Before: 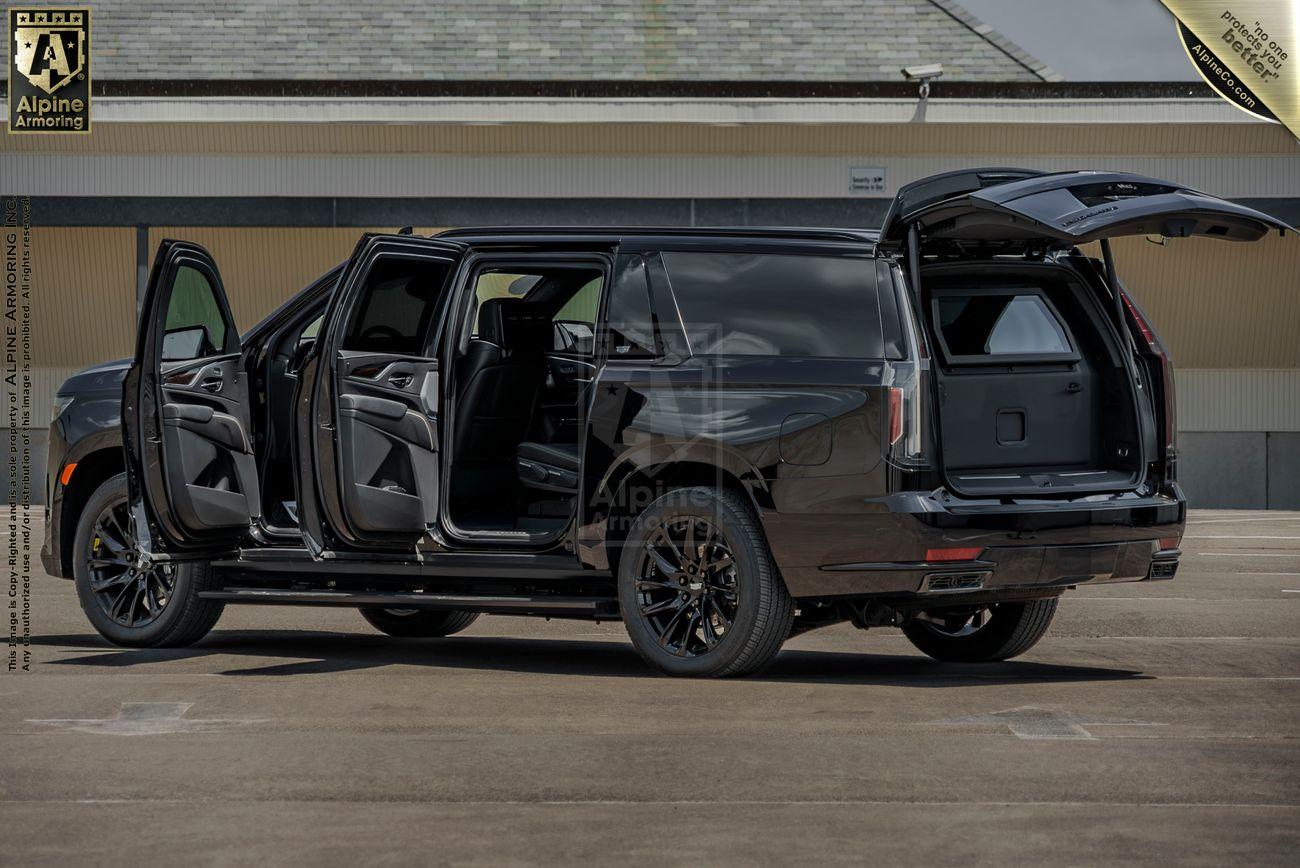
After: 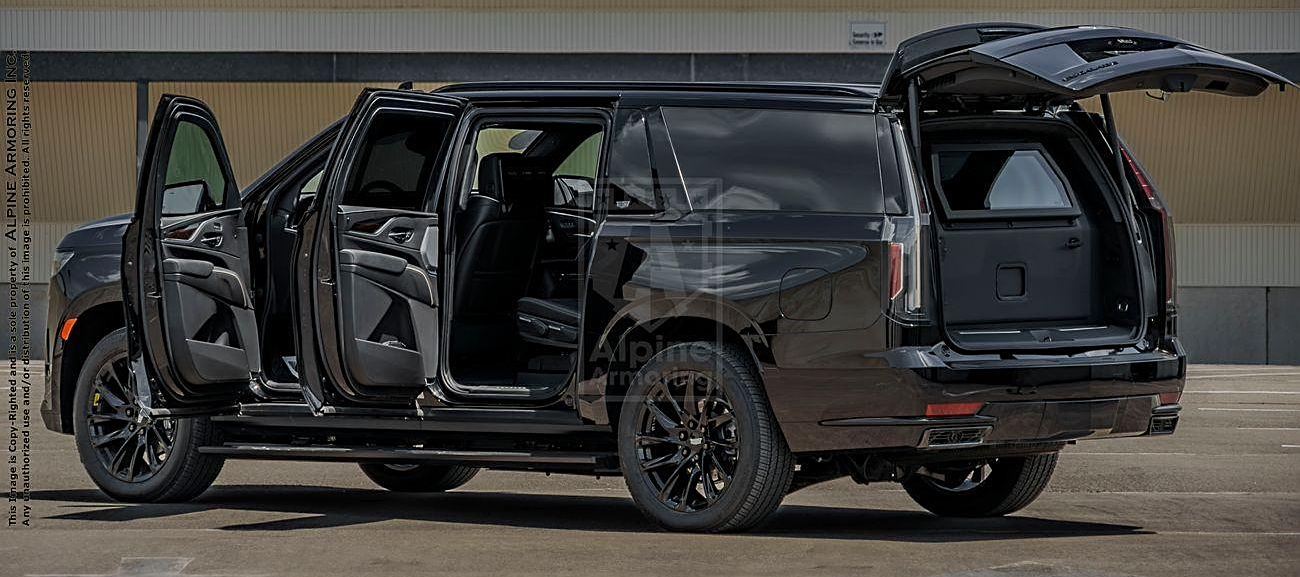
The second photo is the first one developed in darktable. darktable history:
sharpen: on, module defaults
crop: top 16.711%, bottom 16.731%
